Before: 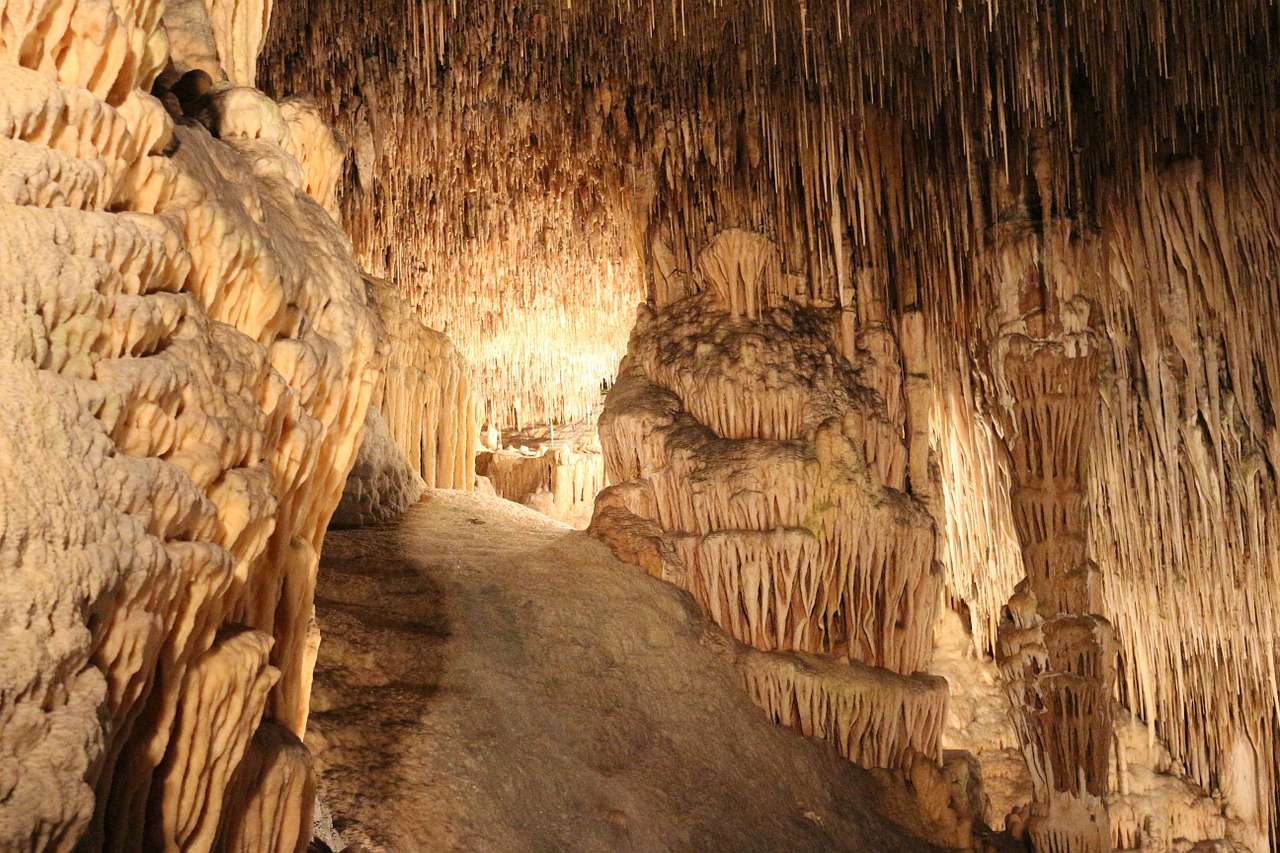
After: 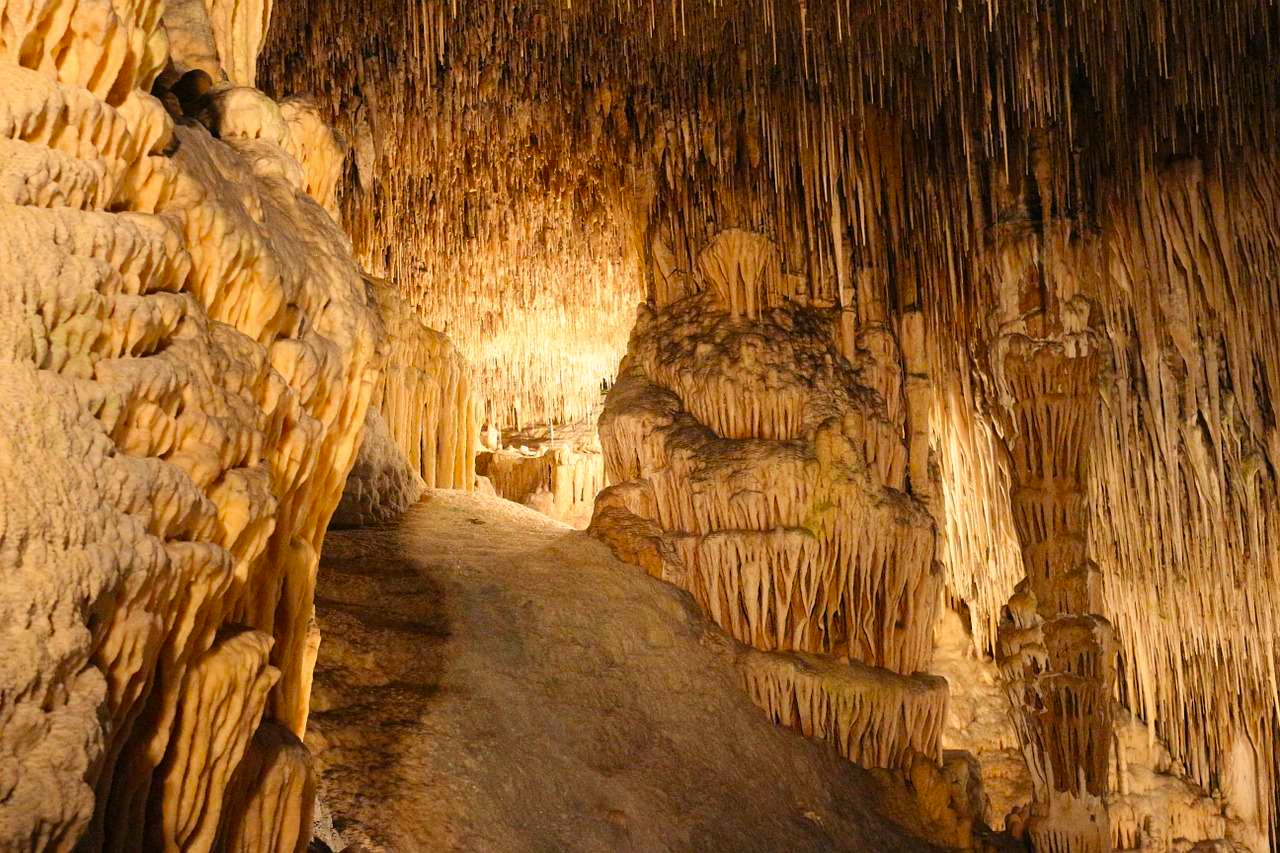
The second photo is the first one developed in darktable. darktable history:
color balance rgb: shadows lift › chroma 1.017%, shadows lift › hue 243.44°, power › chroma 0.254%, power › hue 60.47°, highlights gain › chroma 3.083%, highlights gain › hue 76.67°, perceptual saturation grading › global saturation 9.833%, global vibrance -0.676%, saturation formula JzAzBz (2021)
